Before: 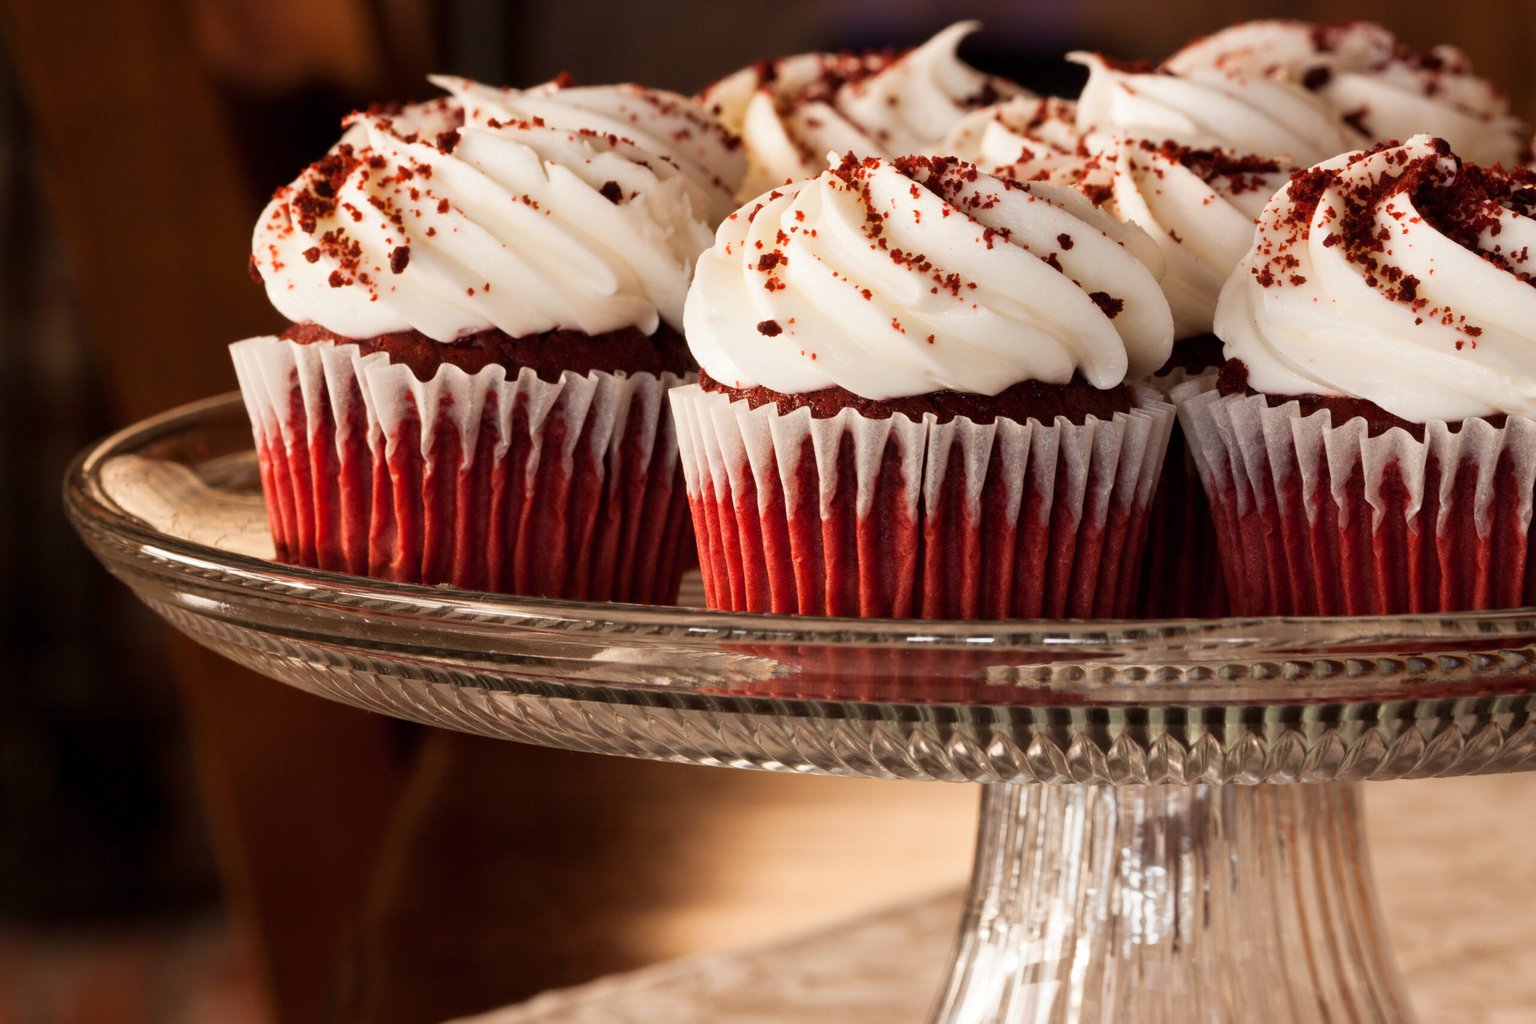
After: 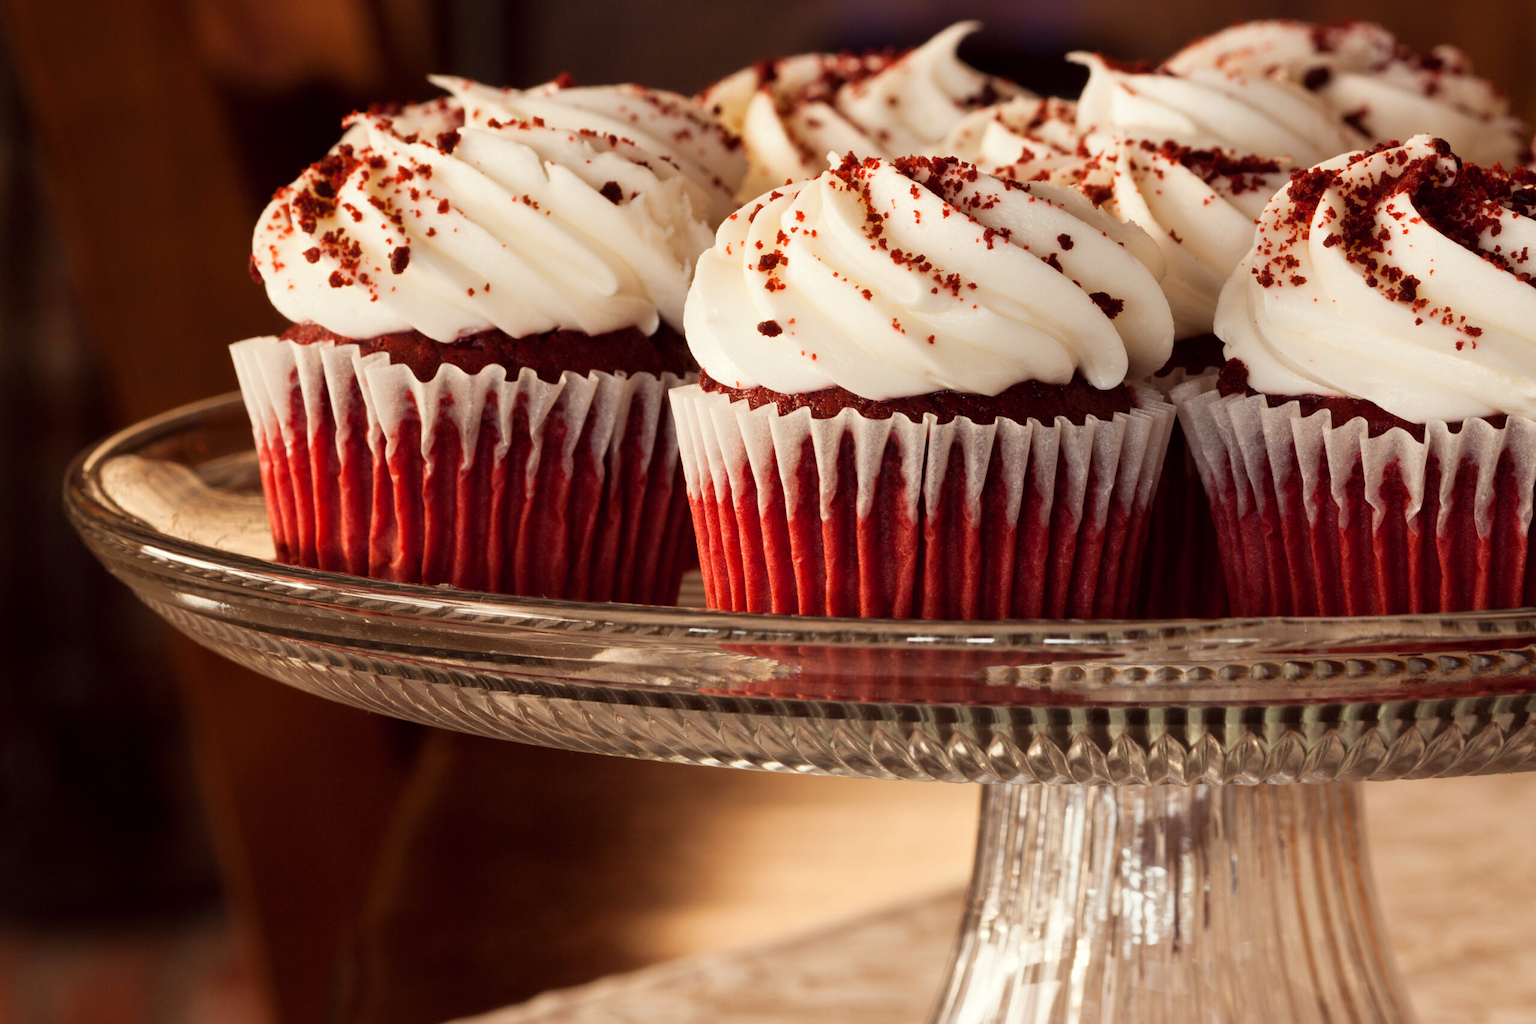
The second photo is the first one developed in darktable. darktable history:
color correction: highlights a* -0.982, highlights b* 4.44, shadows a* 3.65
